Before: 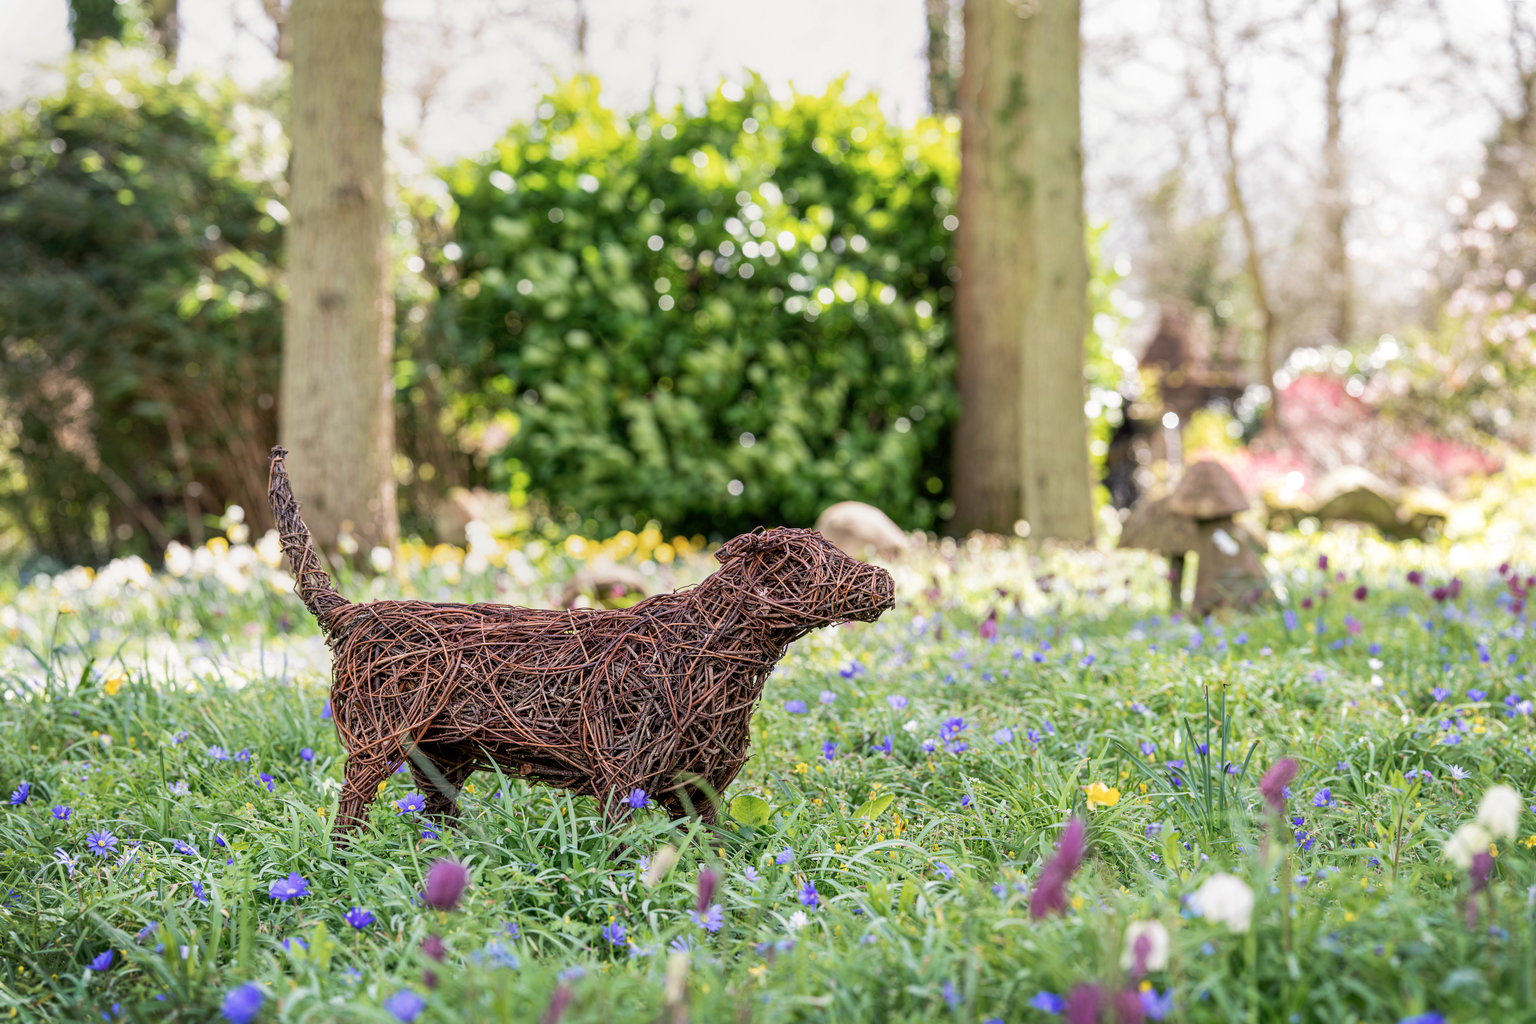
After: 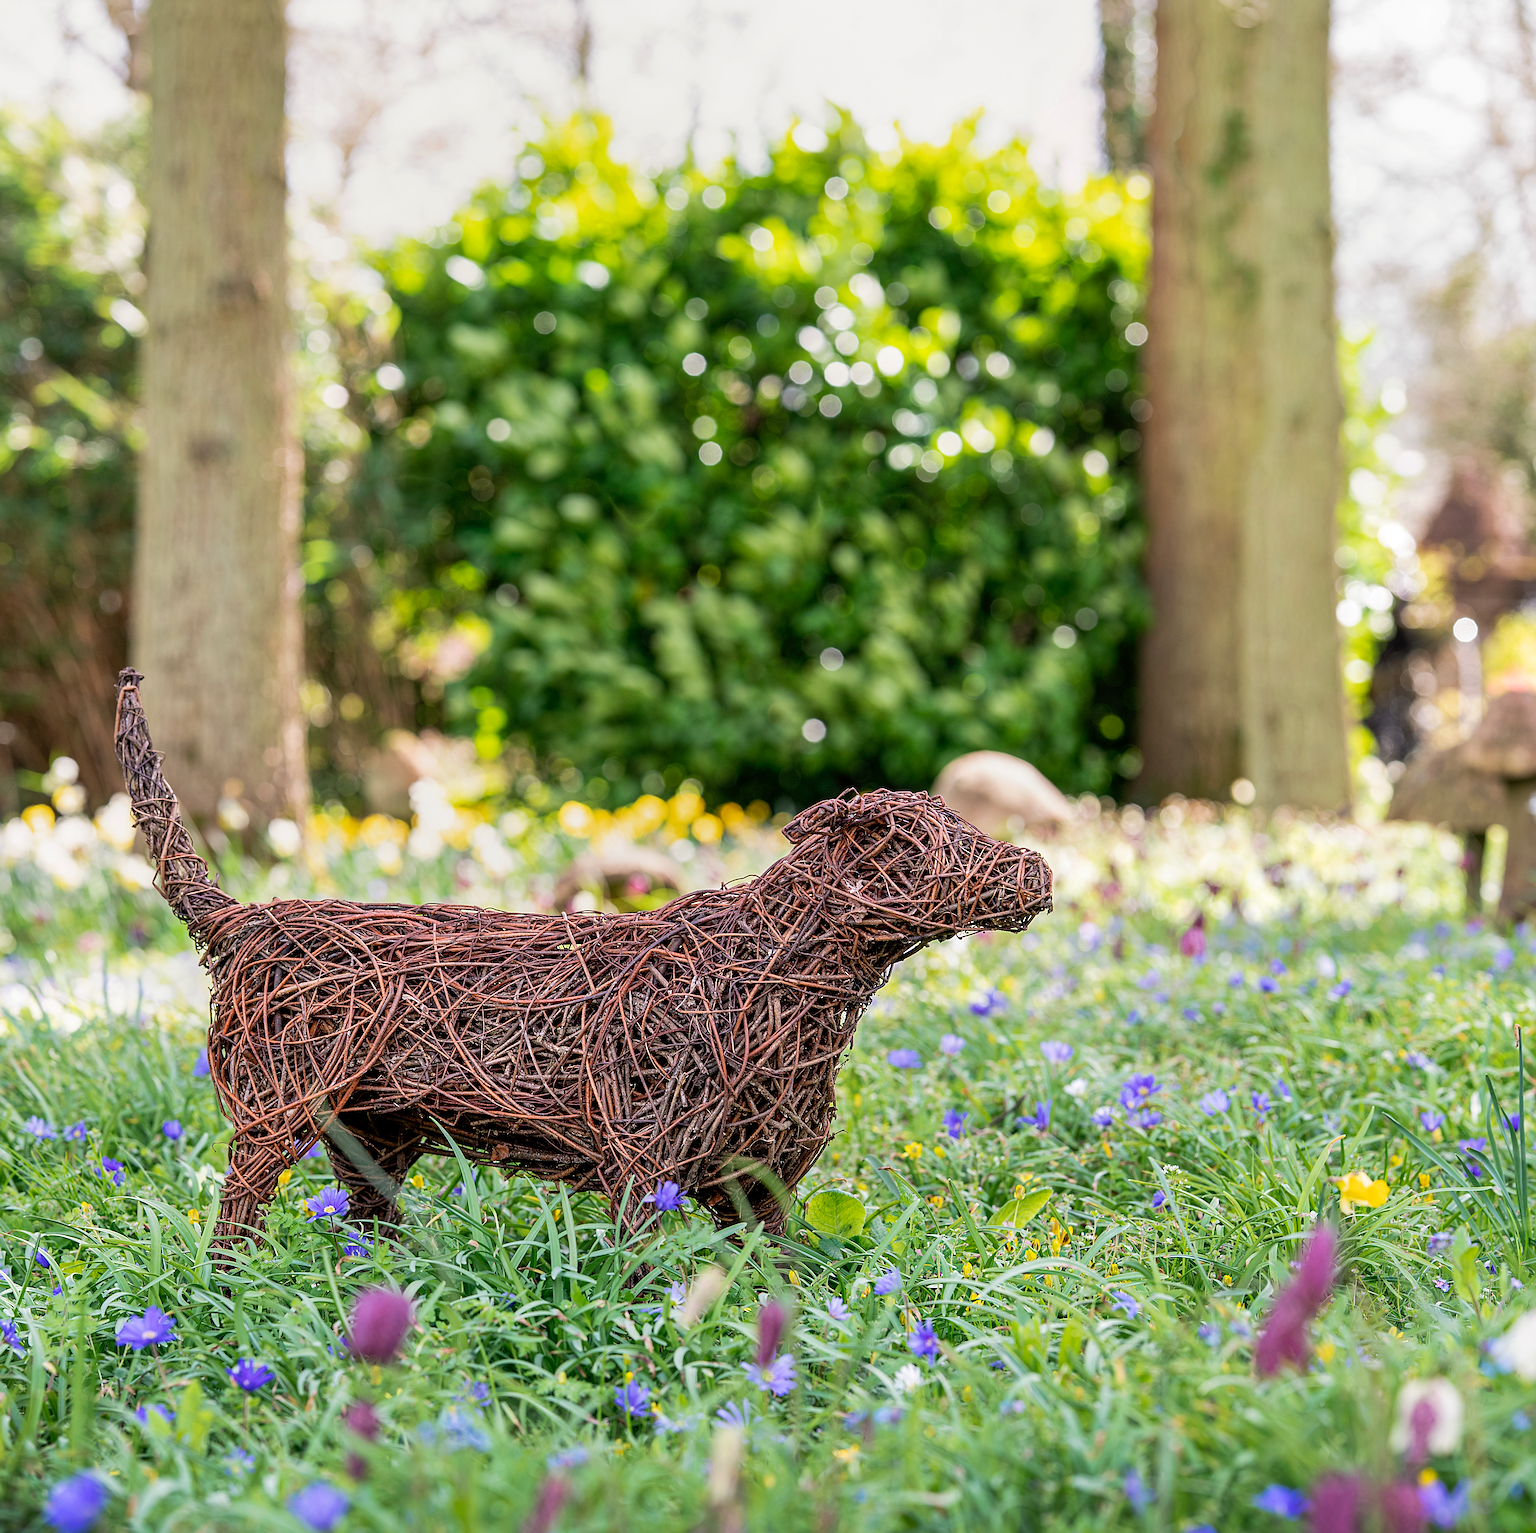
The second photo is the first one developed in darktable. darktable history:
crop and rotate: left 12.506%, right 20.691%
sharpen: radius 3.73, amount 0.93
color correction: highlights b* 0.001, saturation 0.975
